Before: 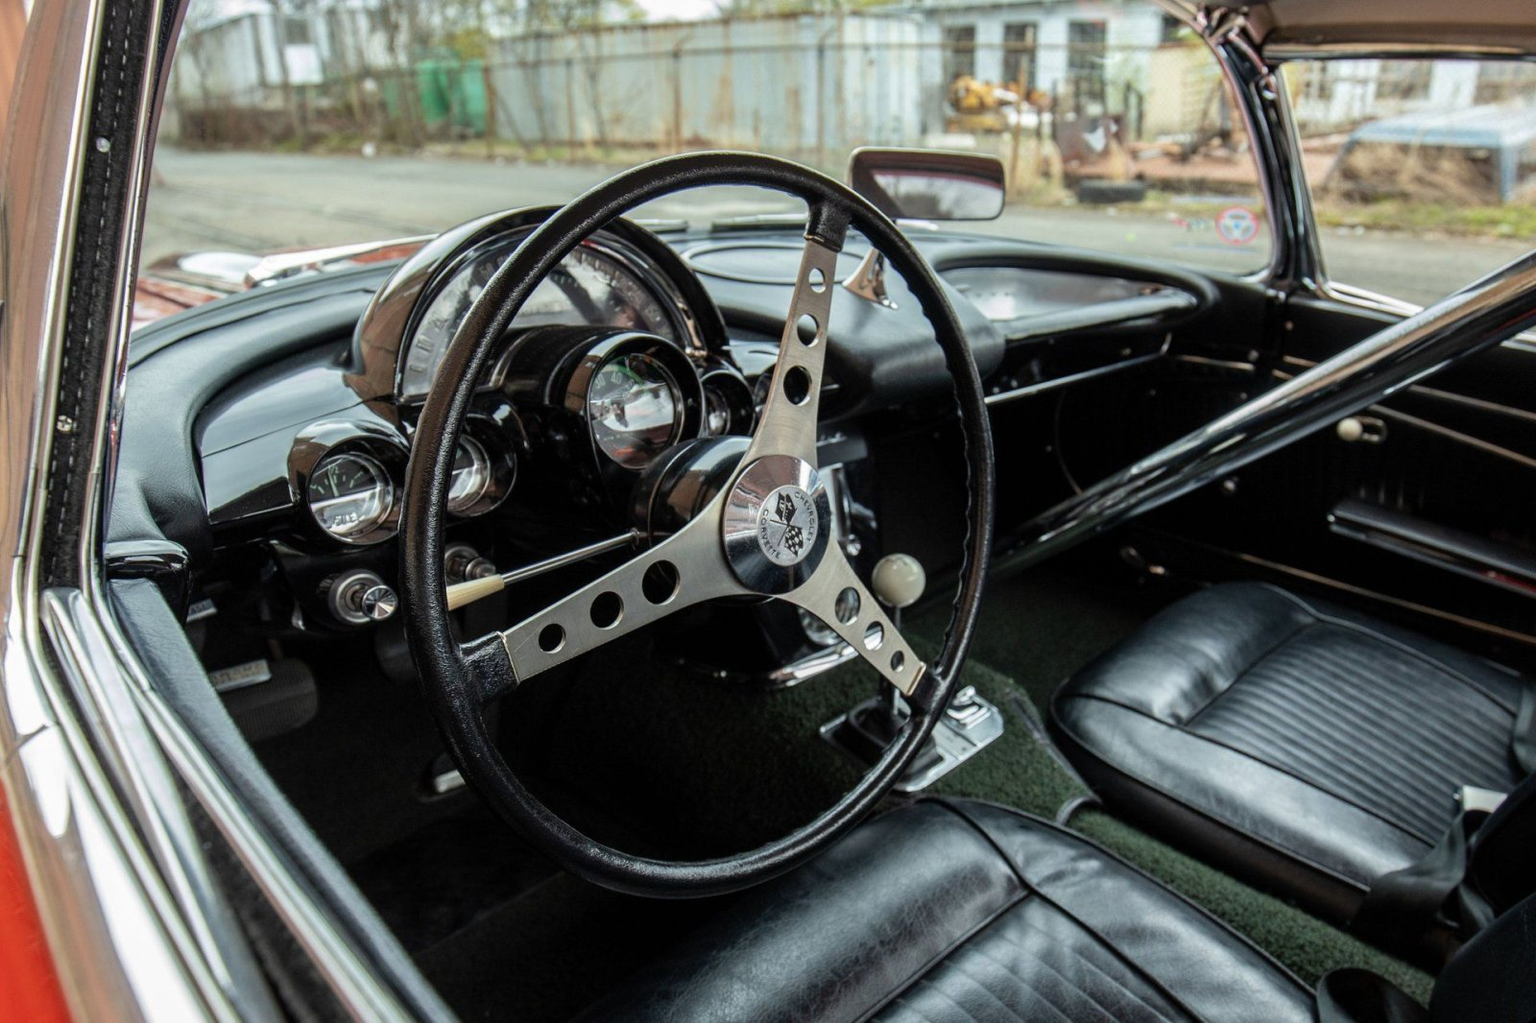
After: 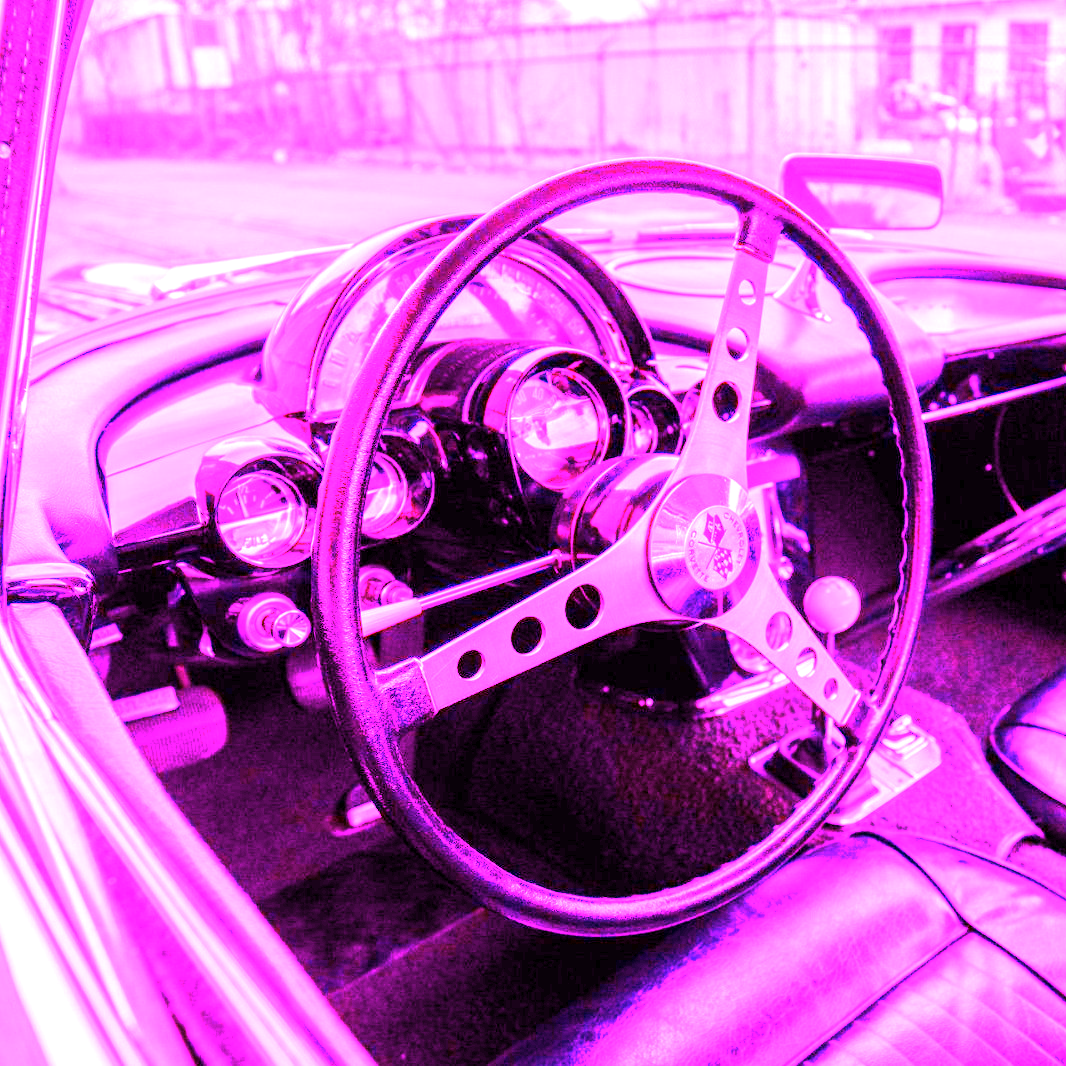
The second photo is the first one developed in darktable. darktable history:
white balance: red 8, blue 8
exposure: exposure 0.2 EV, compensate highlight preservation false
crop and rotate: left 6.617%, right 26.717%
